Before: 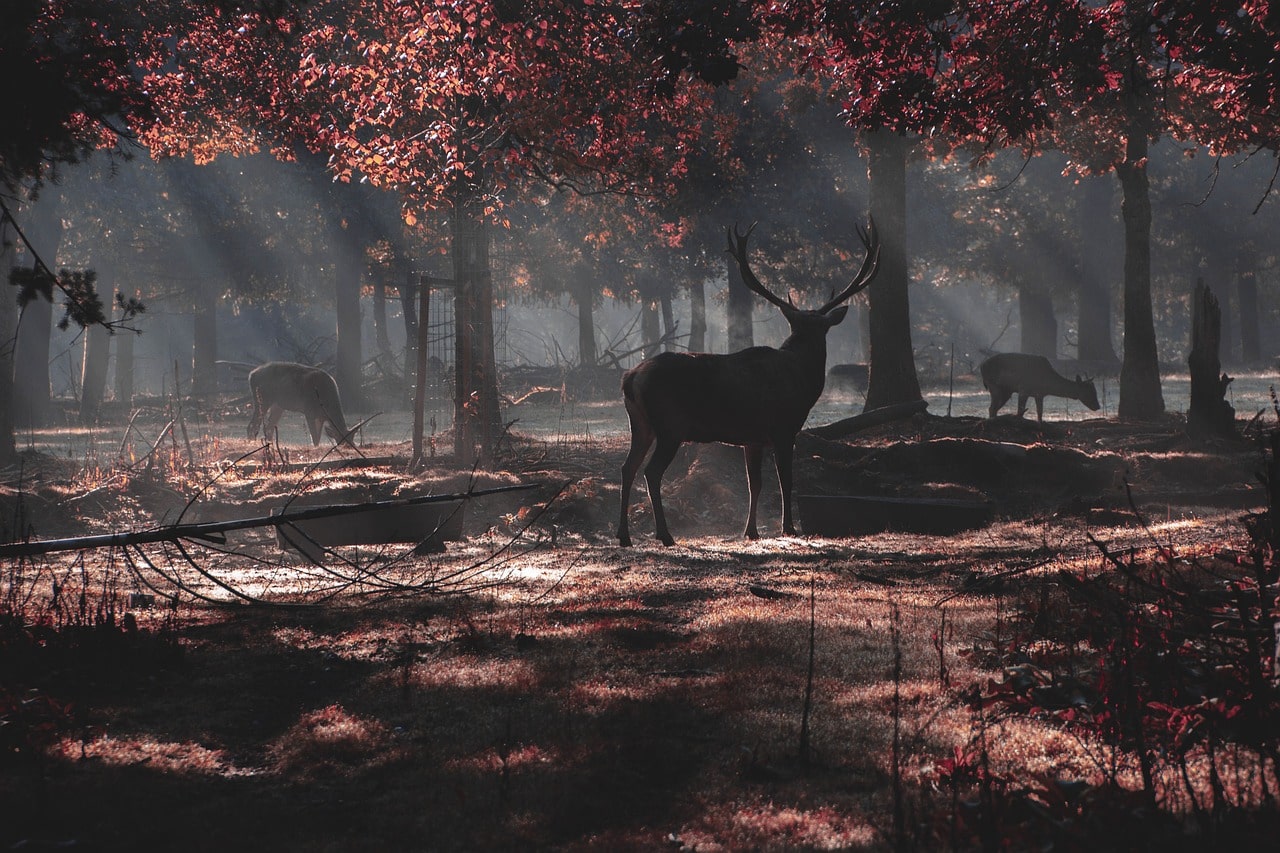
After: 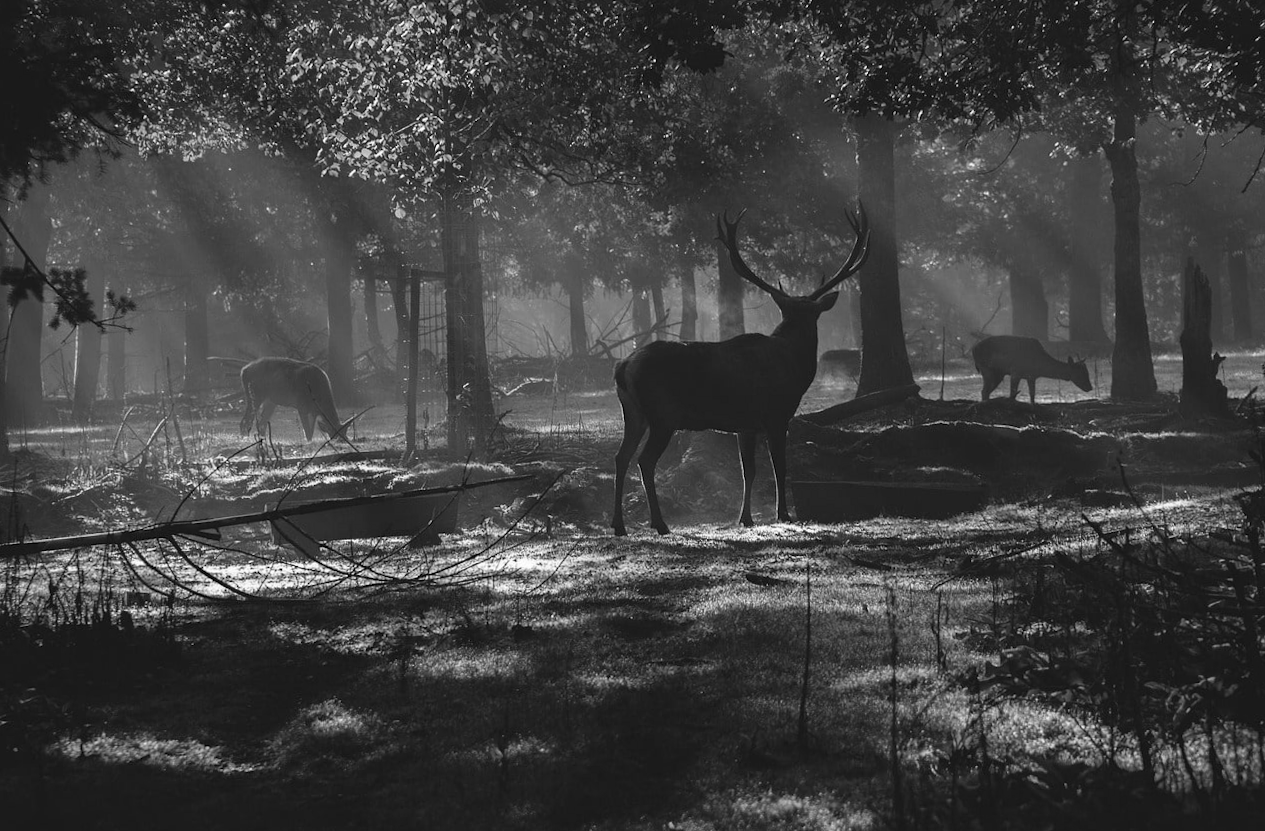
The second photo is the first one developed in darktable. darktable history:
rotate and perspective: rotation -1°, crop left 0.011, crop right 0.989, crop top 0.025, crop bottom 0.975
monochrome: on, module defaults
